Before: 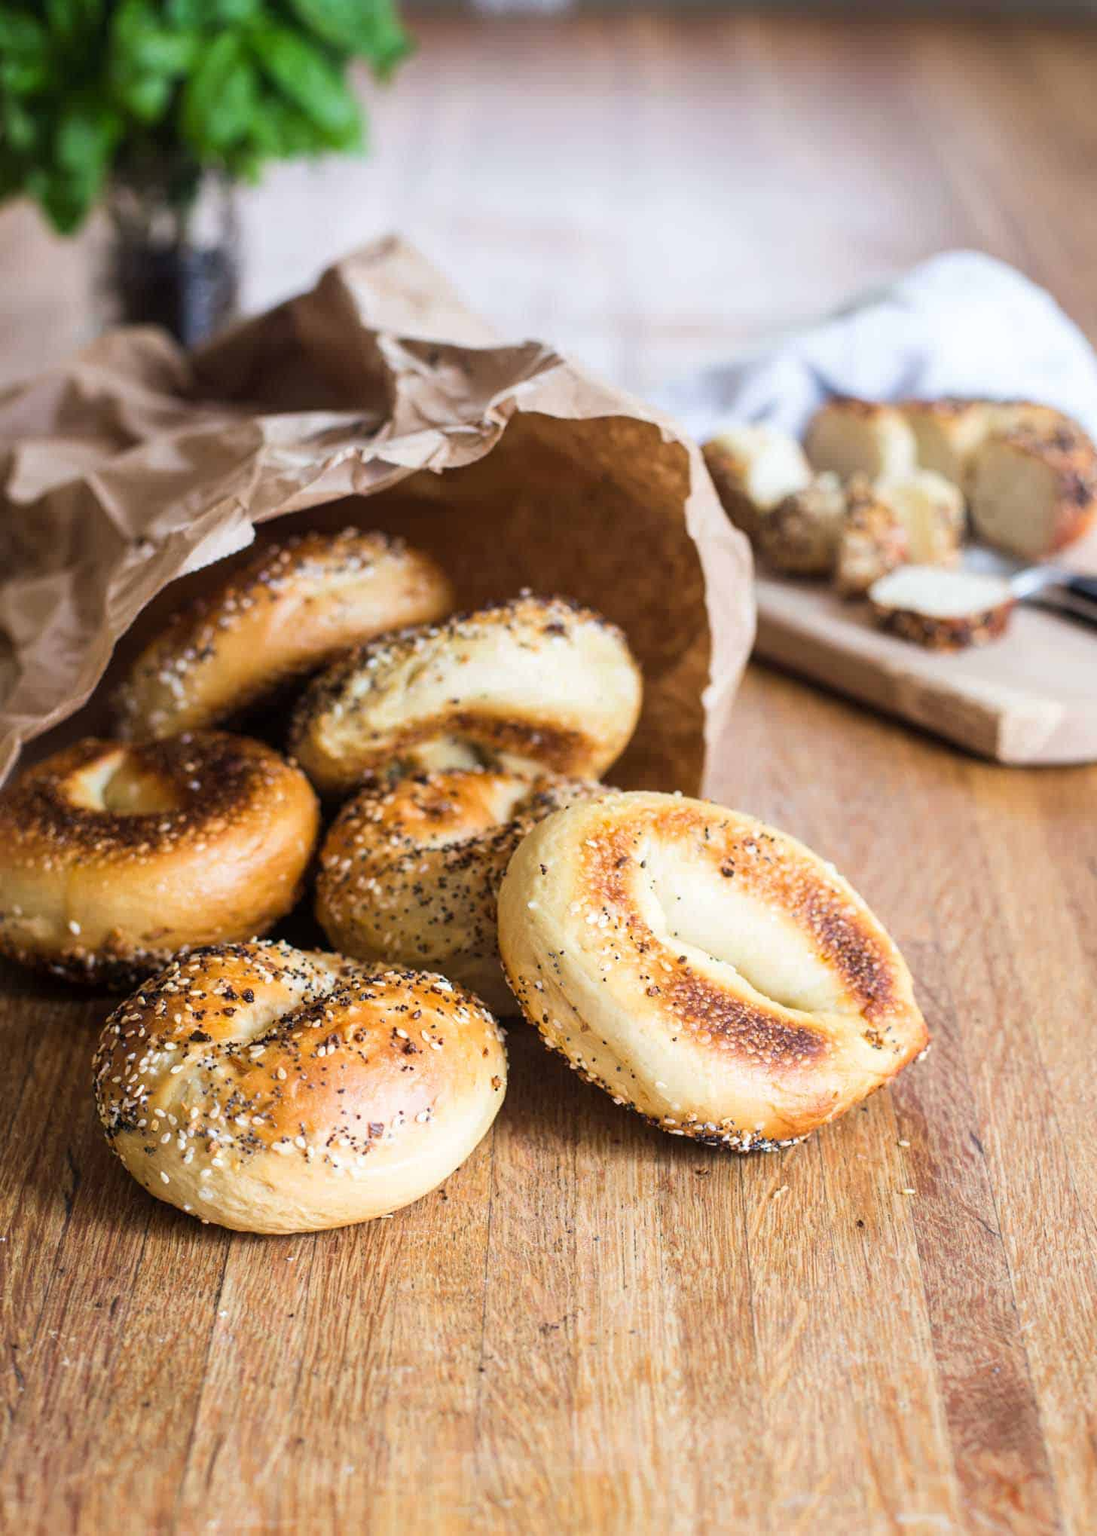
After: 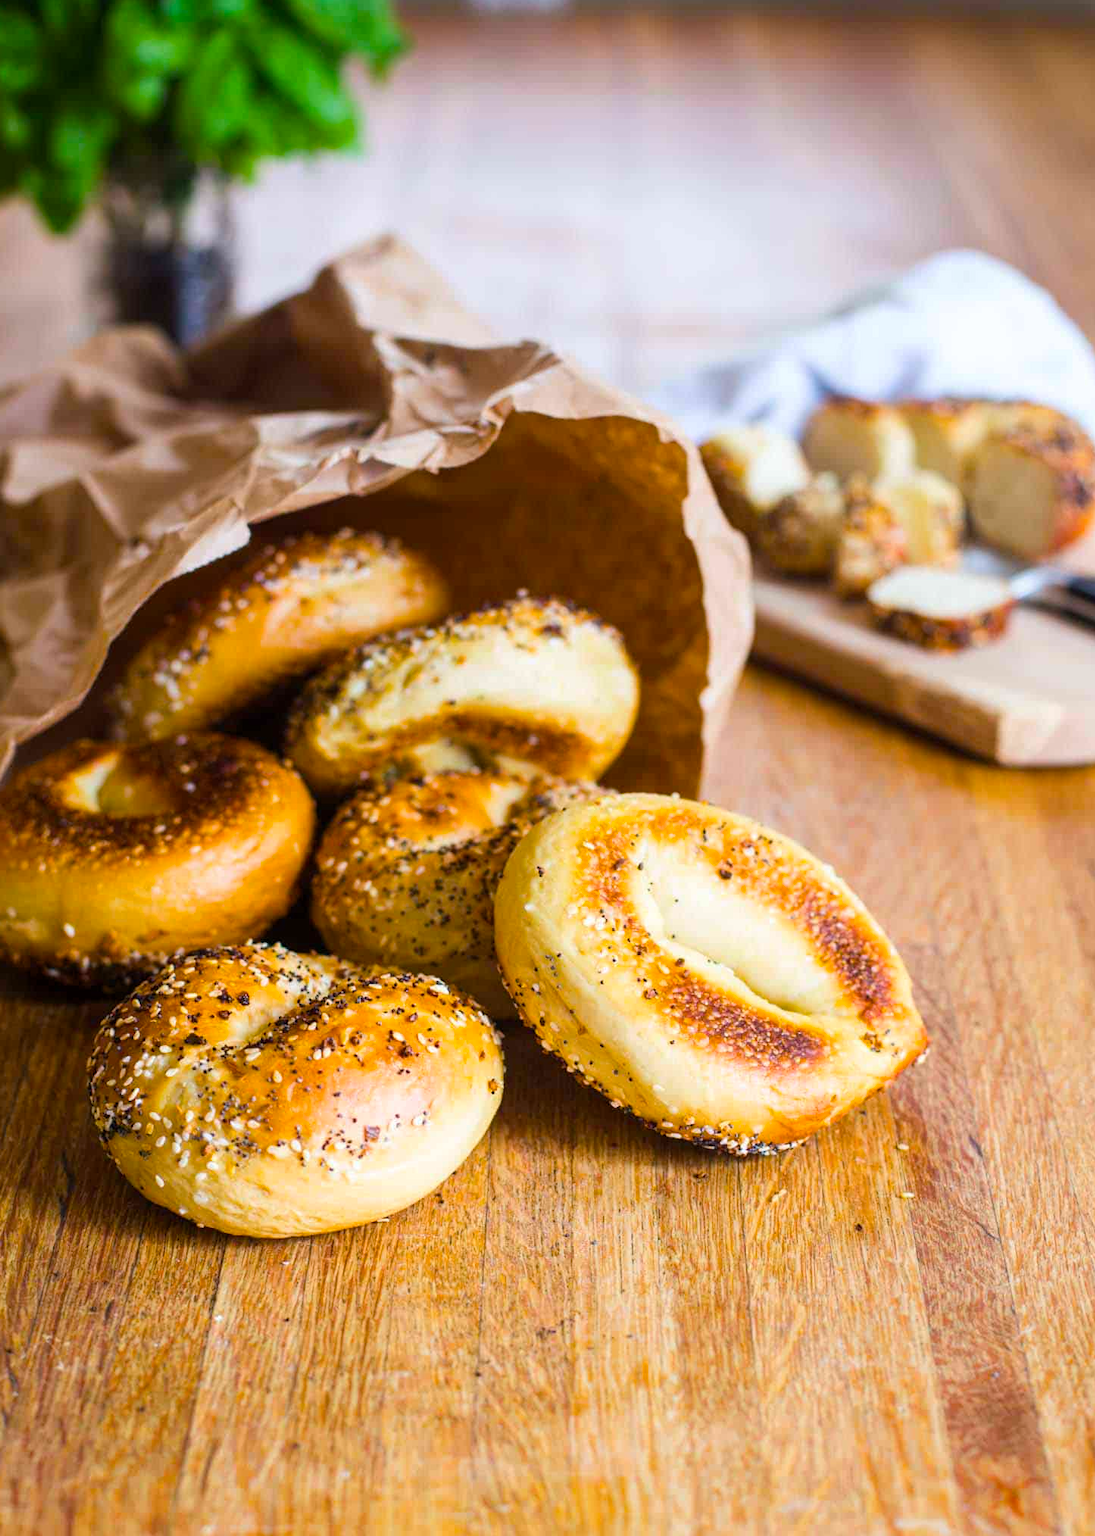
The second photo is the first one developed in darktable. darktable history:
color balance rgb: linear chroma grading › global chroma 15%, perceptual saturation grading › global saturation 30%
crop and rotate: left 0.614%, top 0.179%, bottom 0.309%
